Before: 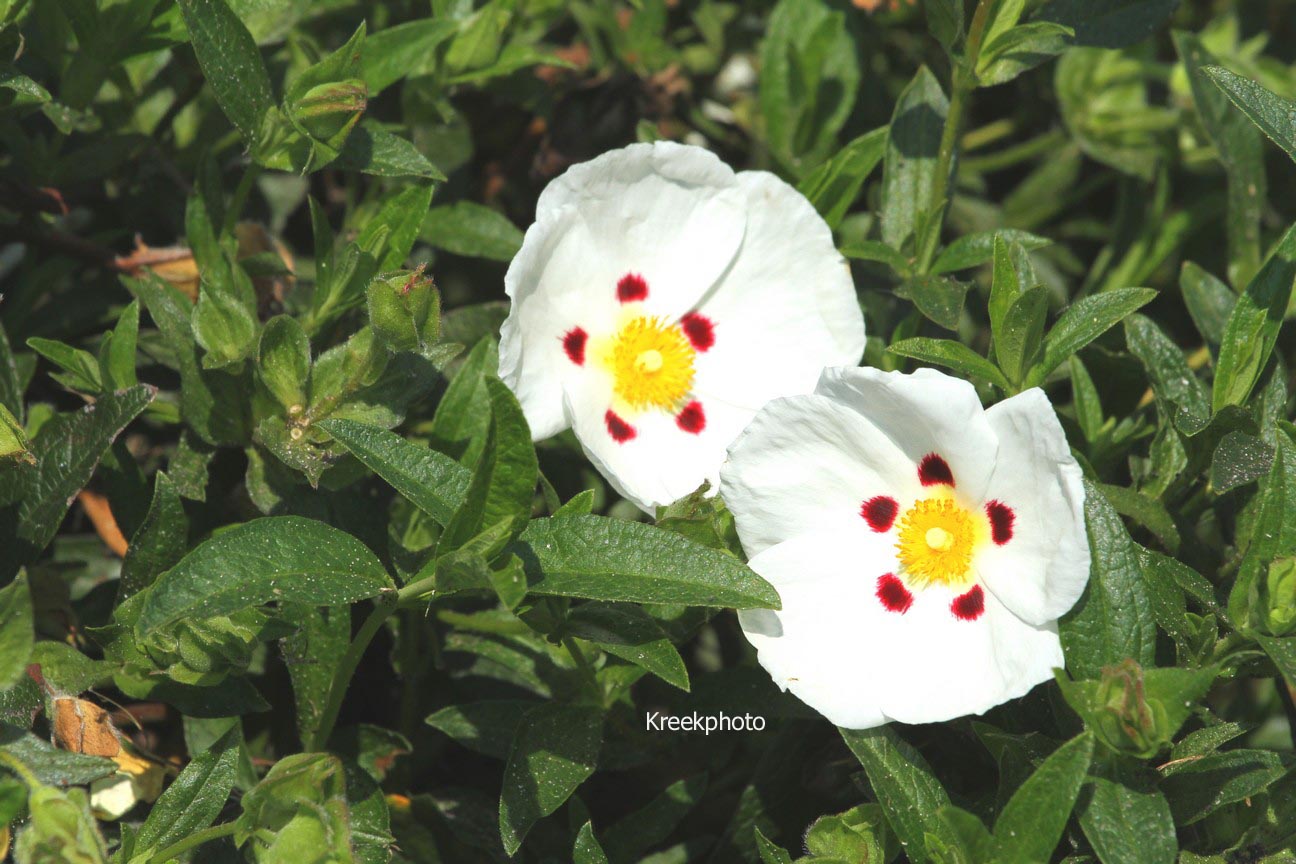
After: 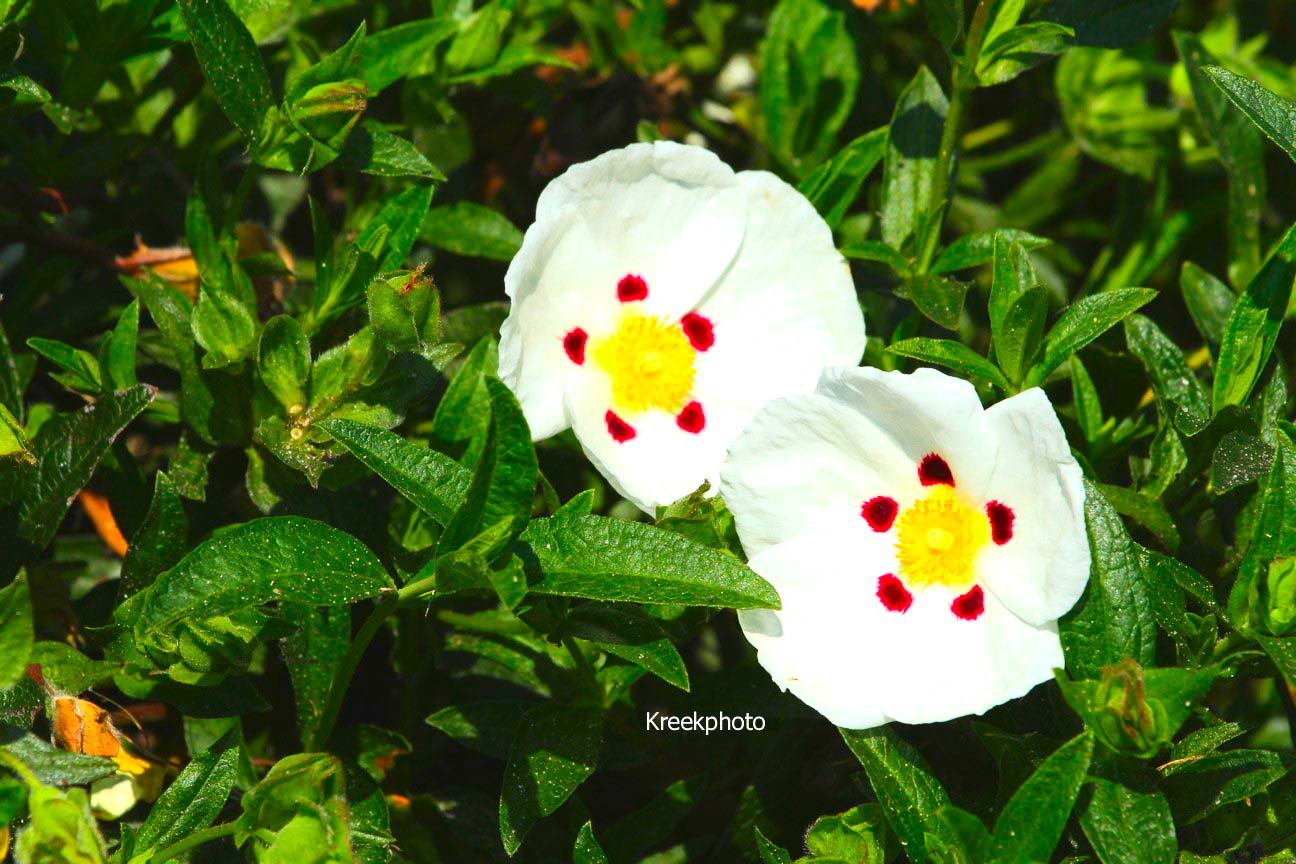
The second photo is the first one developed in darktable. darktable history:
contrast brightness saturation: contrast 0.267, brightness 0.012, saturation 0.877
